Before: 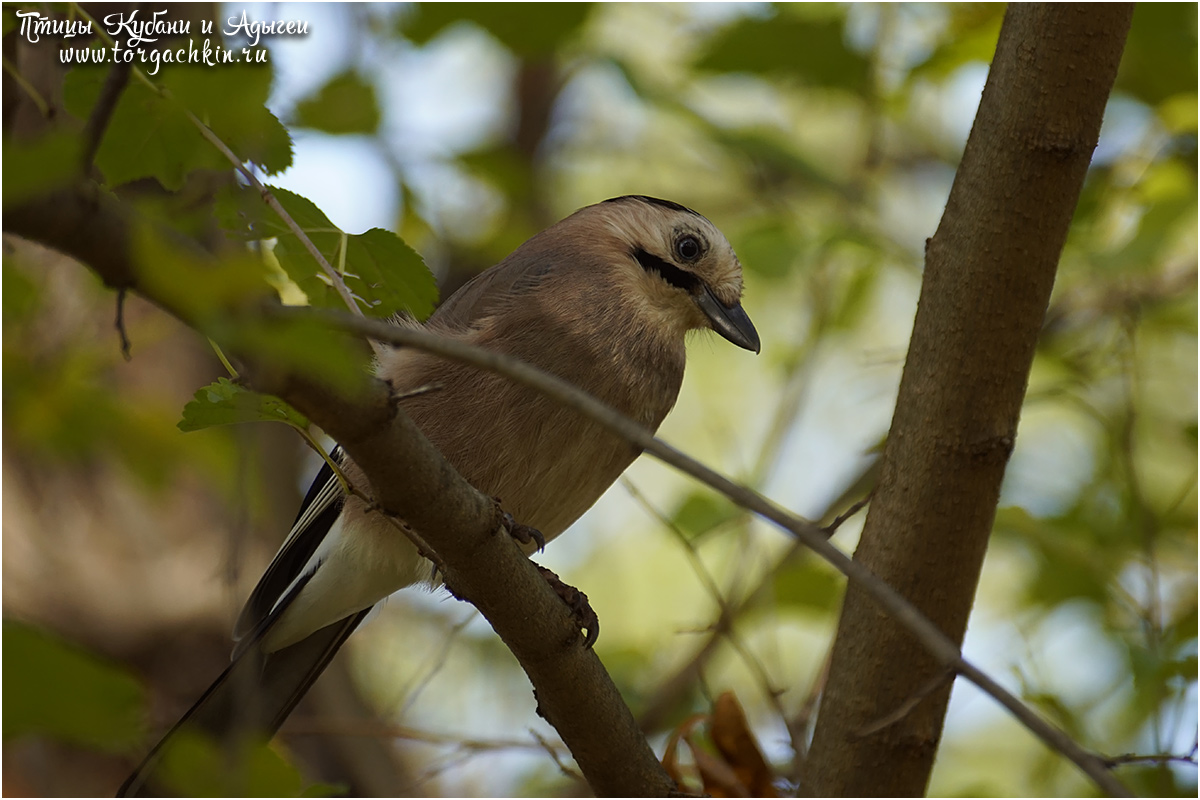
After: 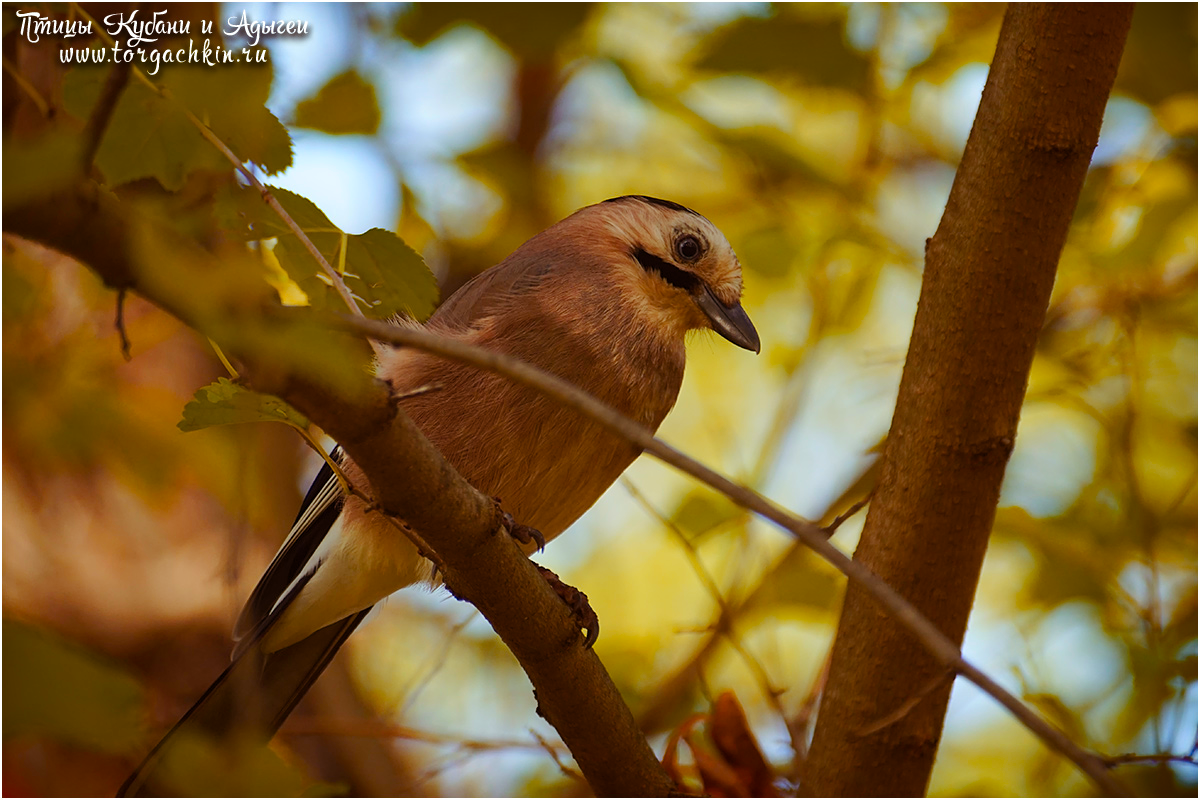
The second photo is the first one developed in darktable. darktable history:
color balance rgb: shadows lift › chroma 9.614%, shadows lift › hue 43.04°, perceptual saturation grading › global saturation 25.668%, perceptual brilliance grading › mid-tones 11.101%, perceptual brilliance grading › shadows 14.186%, global vibrance 20%
color zones: curves: ch1 [(0.235, 0.558) (0.75, 0.5)]; ch2 [(0.25, 0.462) (0.749, 0.457)]
shadows and highlights: low approximation 0.01, soften with gaussian
